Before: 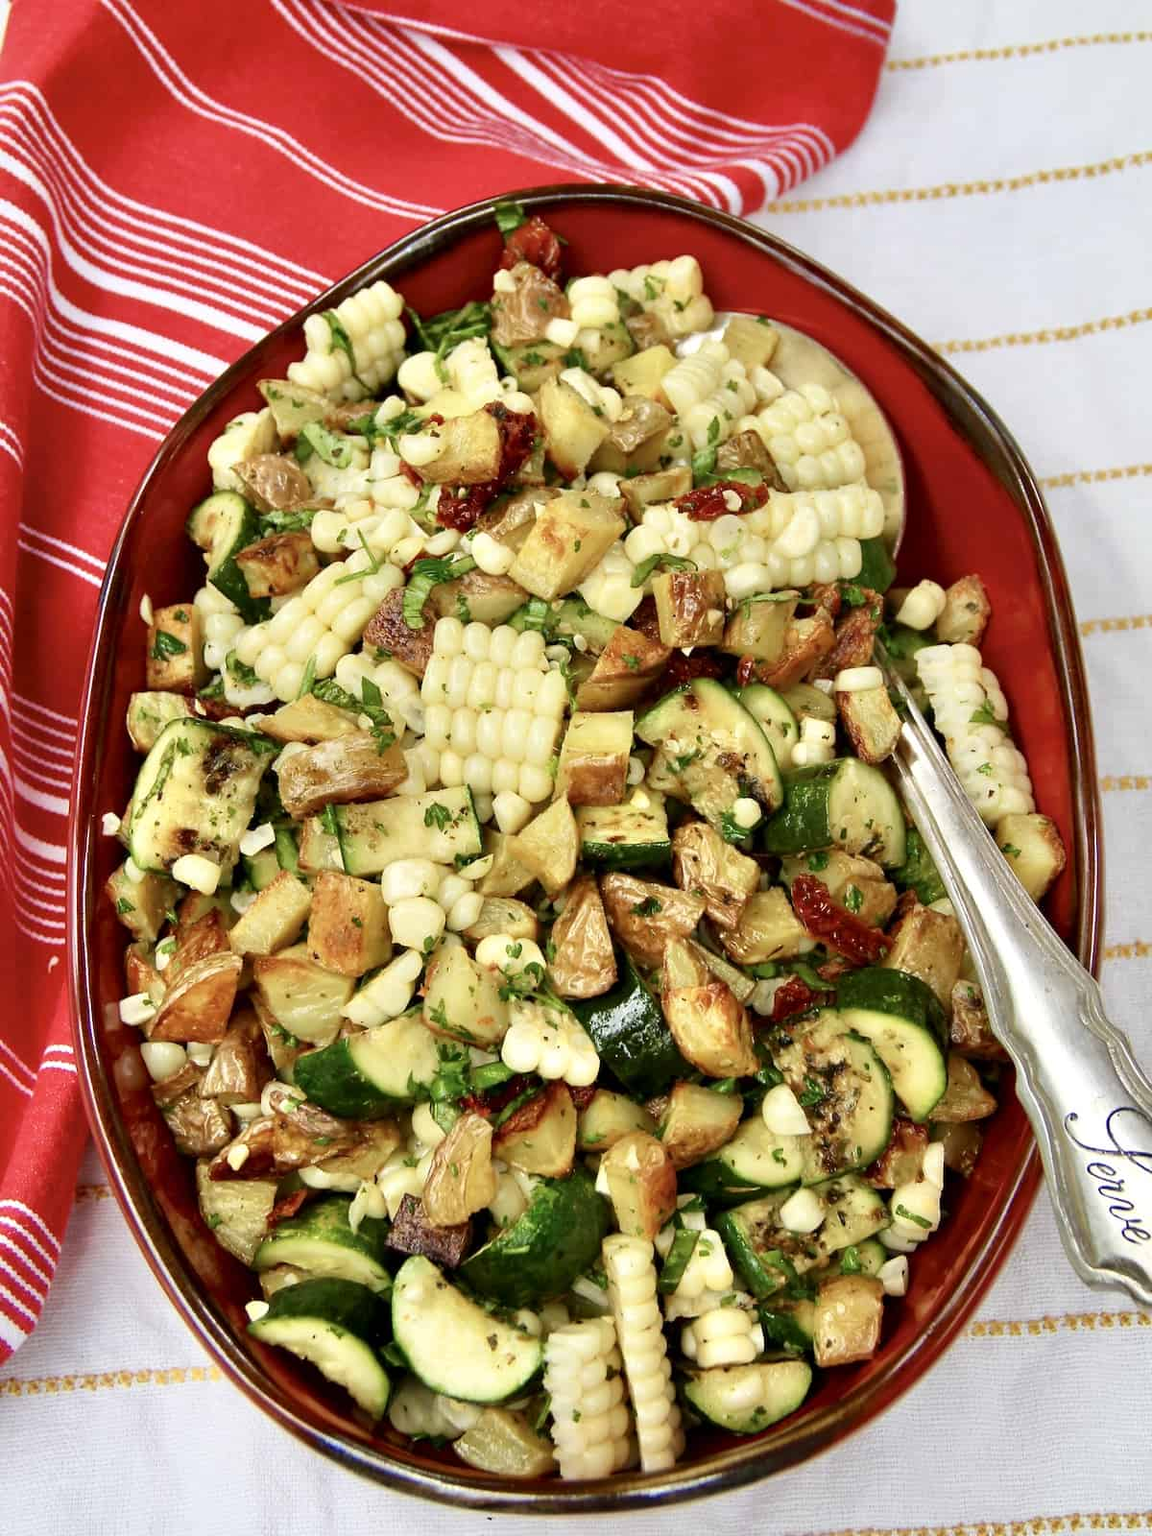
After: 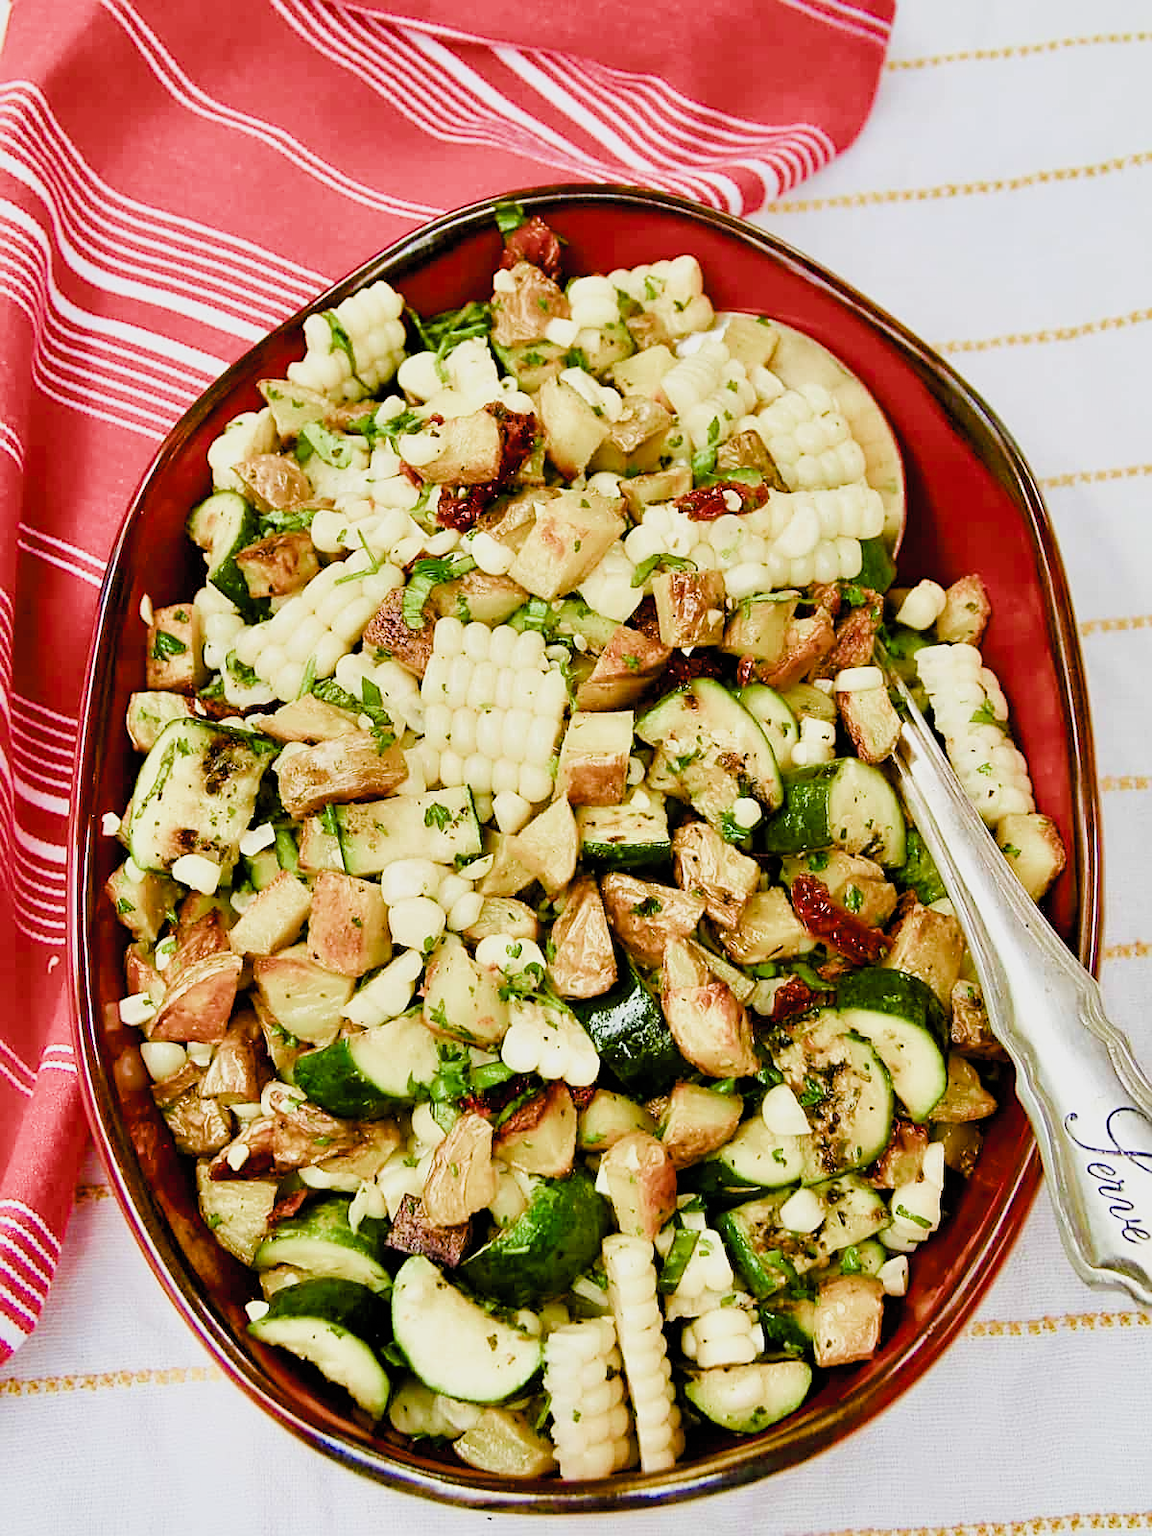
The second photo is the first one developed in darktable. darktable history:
exposure: black level correction 0, exposure 0.696 EV, compensate highlight preservation false
filmic rgb: black relative exposure -7.65 EV, white relative exposure 4.56 EV, threshold 5.95 EV, hardness 3.61, color science v4 (2020), enable highlight reconstruction true
sharpen: on, module defaults
color balance rgb: perceptual saturation grading › global saturation 38.823%, perceptual saturation grading › highlights -25.315%, perceptual saturation grading › mid-tones 34.81%, perceptual saturation grading › shadows 35.822%, global vibrance 26.967%
